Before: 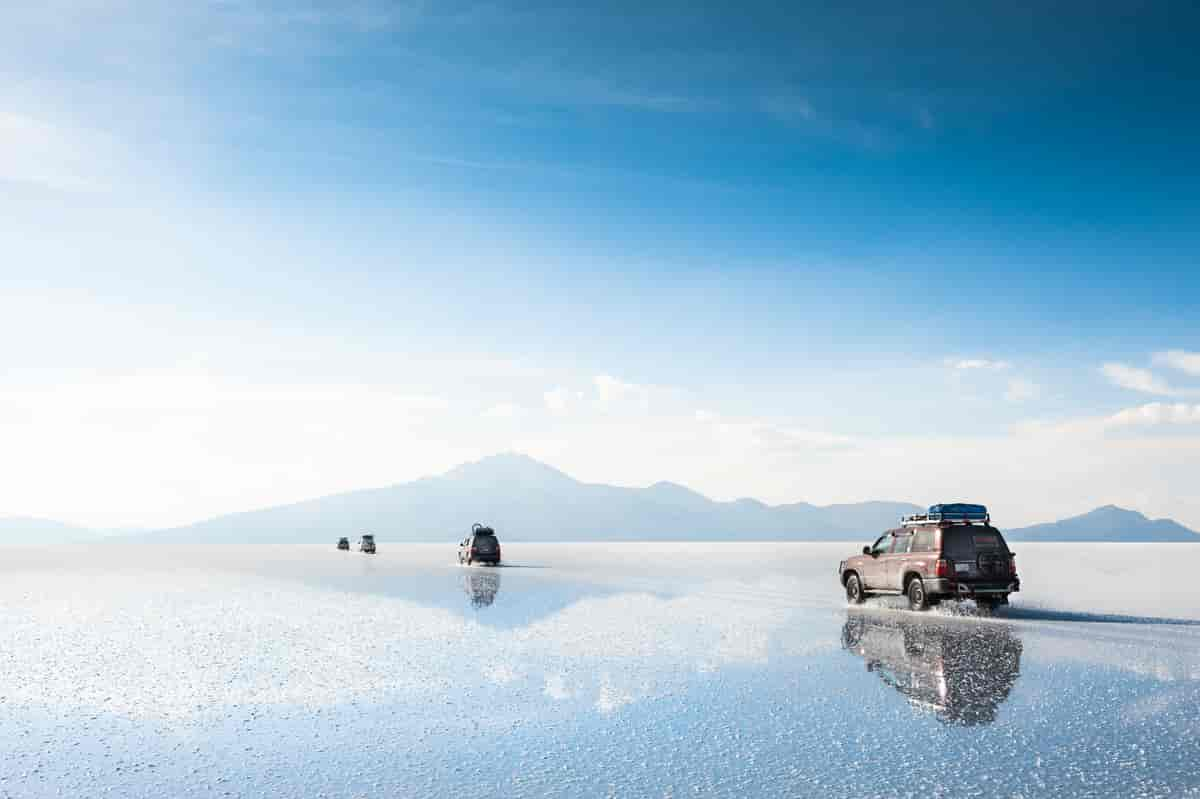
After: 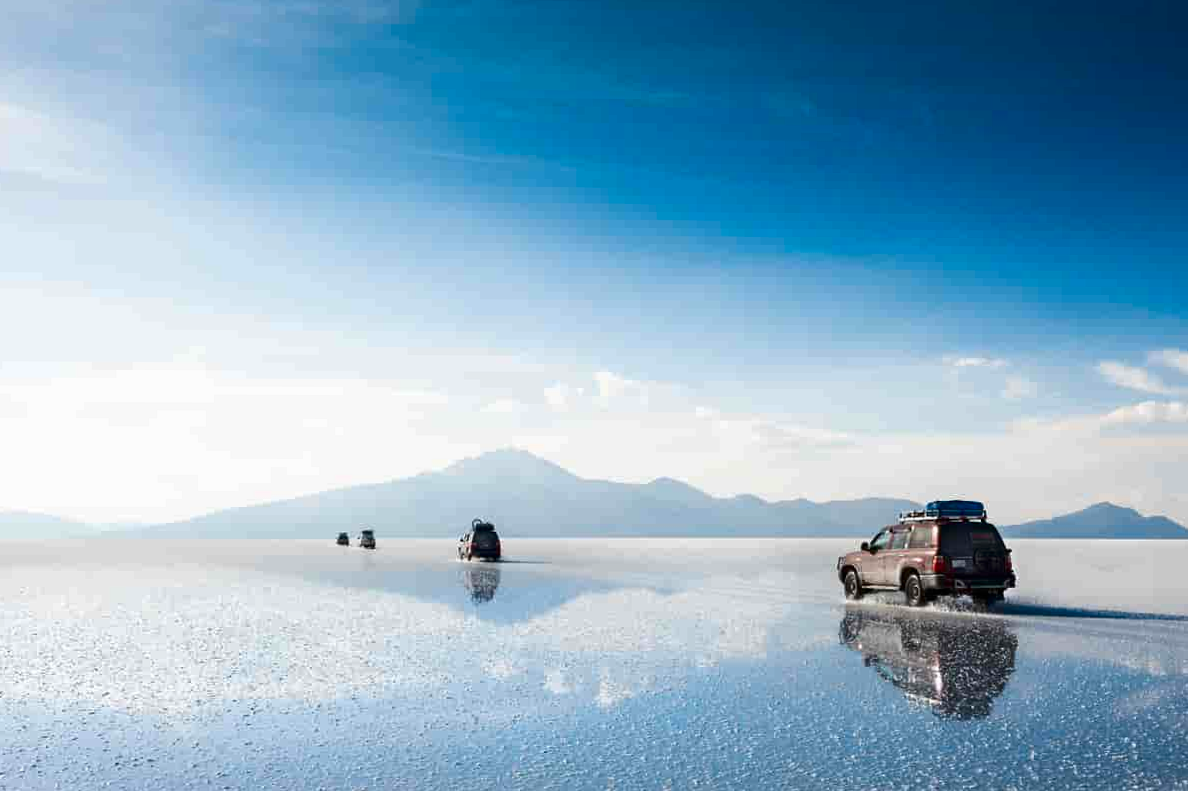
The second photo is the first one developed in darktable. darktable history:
contrast brightness saturation: brightness -0.25, saturation 0.2
rotate and perspective: rotation 0.174°, lens shift (vertical) 0.013, lens shift (horizontal) 0.019, shear 0.001, automatic cropping original format, crop left 0.007, crop right 0.991, crop top 0.016, crop bottom 0.997
